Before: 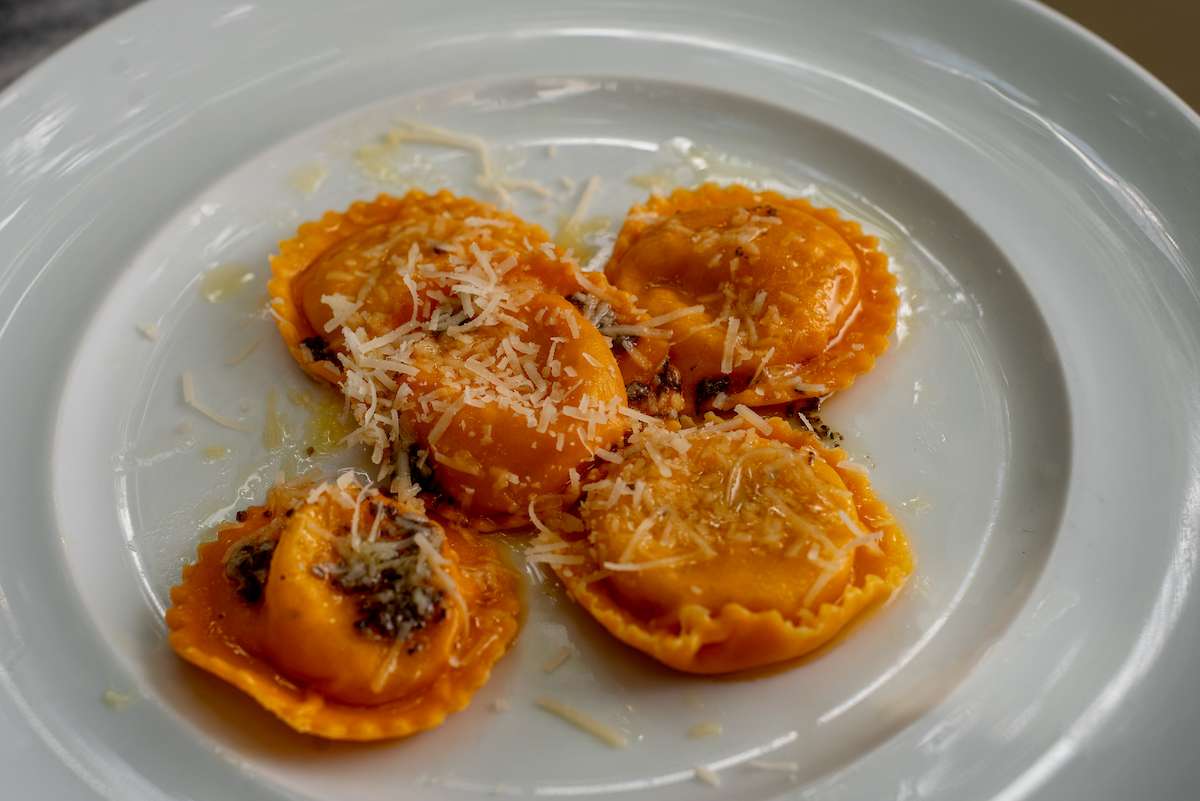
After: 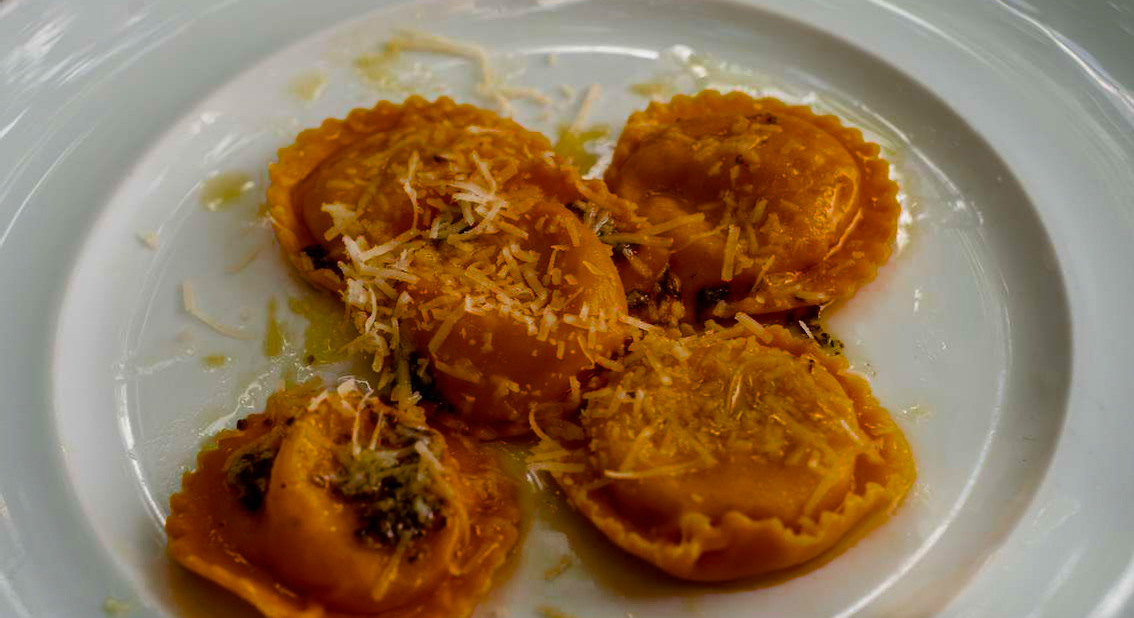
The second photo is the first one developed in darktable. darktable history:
crop and rotate: angle 0.052°, top 11.618%, right 5.555%, bottom 11.241%
color balance rgb: perceptual saturation grading › global saturation 40.927%, global vibrance -0.548%, saturation formula JzAzBz (2021)
